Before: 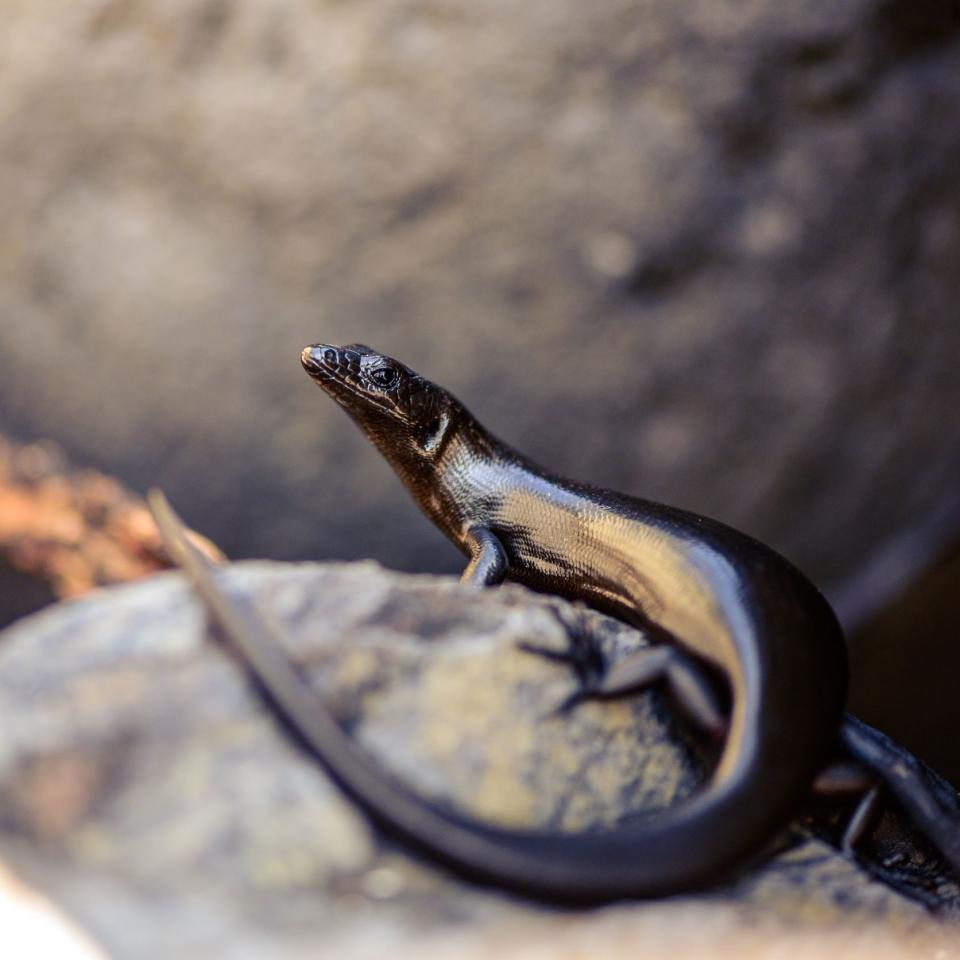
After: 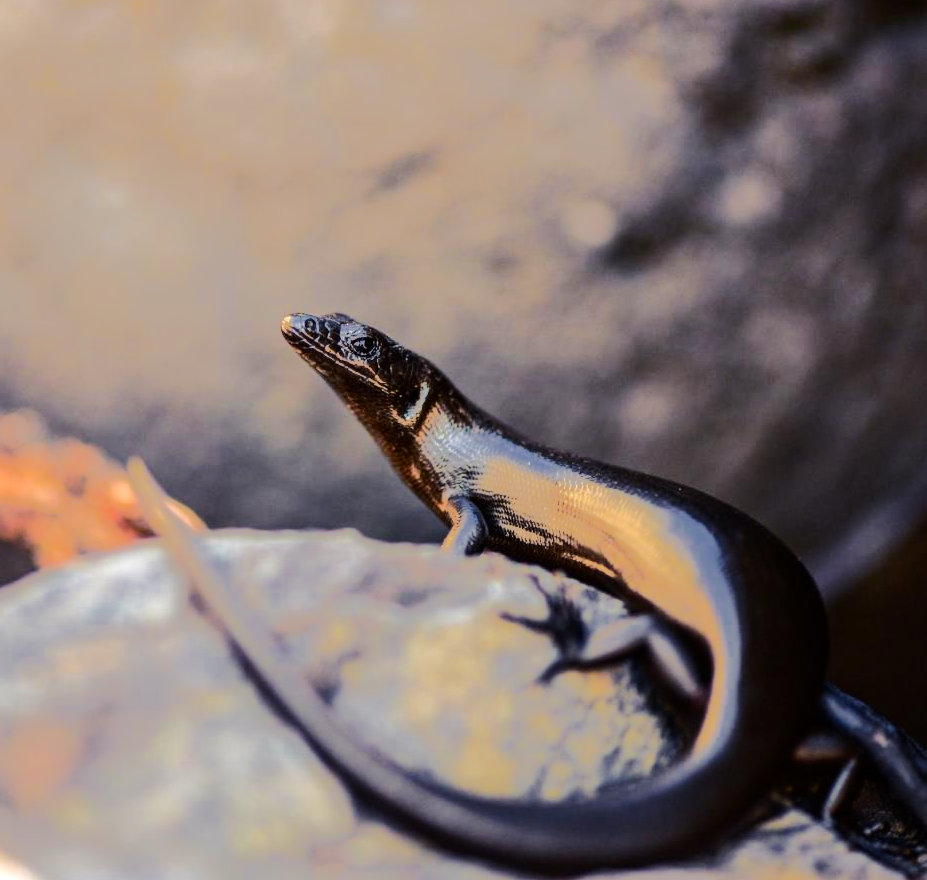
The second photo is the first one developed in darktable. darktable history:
crop: left 2.147%, top 3.286%, right 1.249%, bottom 4.979%
tone equalizer: -8 EV -0.528 EV, -7 EV -0.334 EV, -6 EV -0.113 EV, -5 EV 0.382 EV, -4 EV 0.95 EV, -3 EV 0.777 EV, -2 EV -0.01 EV, -1 EV 0.136 EV, +0 EV -0.016 EV, edges refinement/feathering 500, mask exposure compensation -1.57 EV, preserve details no
color zones: curves: ch0 [(0, 0.499) (0.143, 0.5) (0.286, 0.5) (0.429, 0.476) (0.571, 0.284) (0.714, 0.243) (0.857, 0.449) (1, 0.499)]; ch1 [(0, 0.532) (0.143, 0.645) (0.286, 0.696) (0.429, 0.211) (0.571, 0.504) (0.714, 0.493) (0.857, 0.495) (1, 0.532)]; ch2 [(0, 0.5) (0.143, 0.5) (0.286, 0.427) (0.429, 0.324) (0.571, 0.5) (0.714, 0.5) (0.857, 0.5) (1, 0.5)]
